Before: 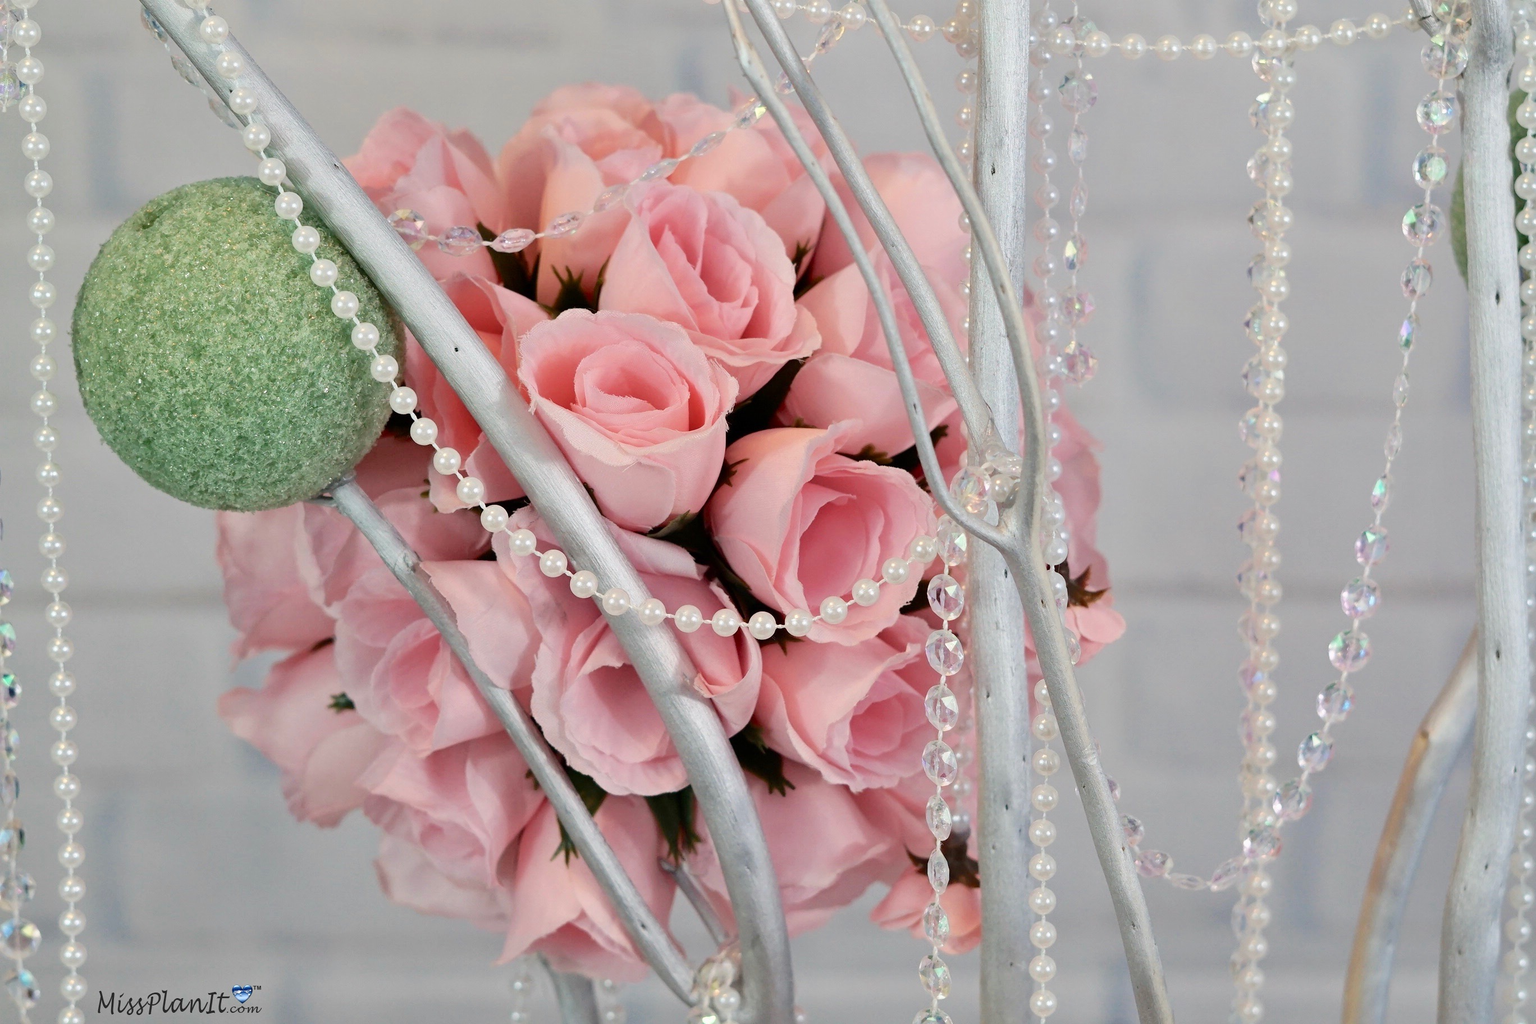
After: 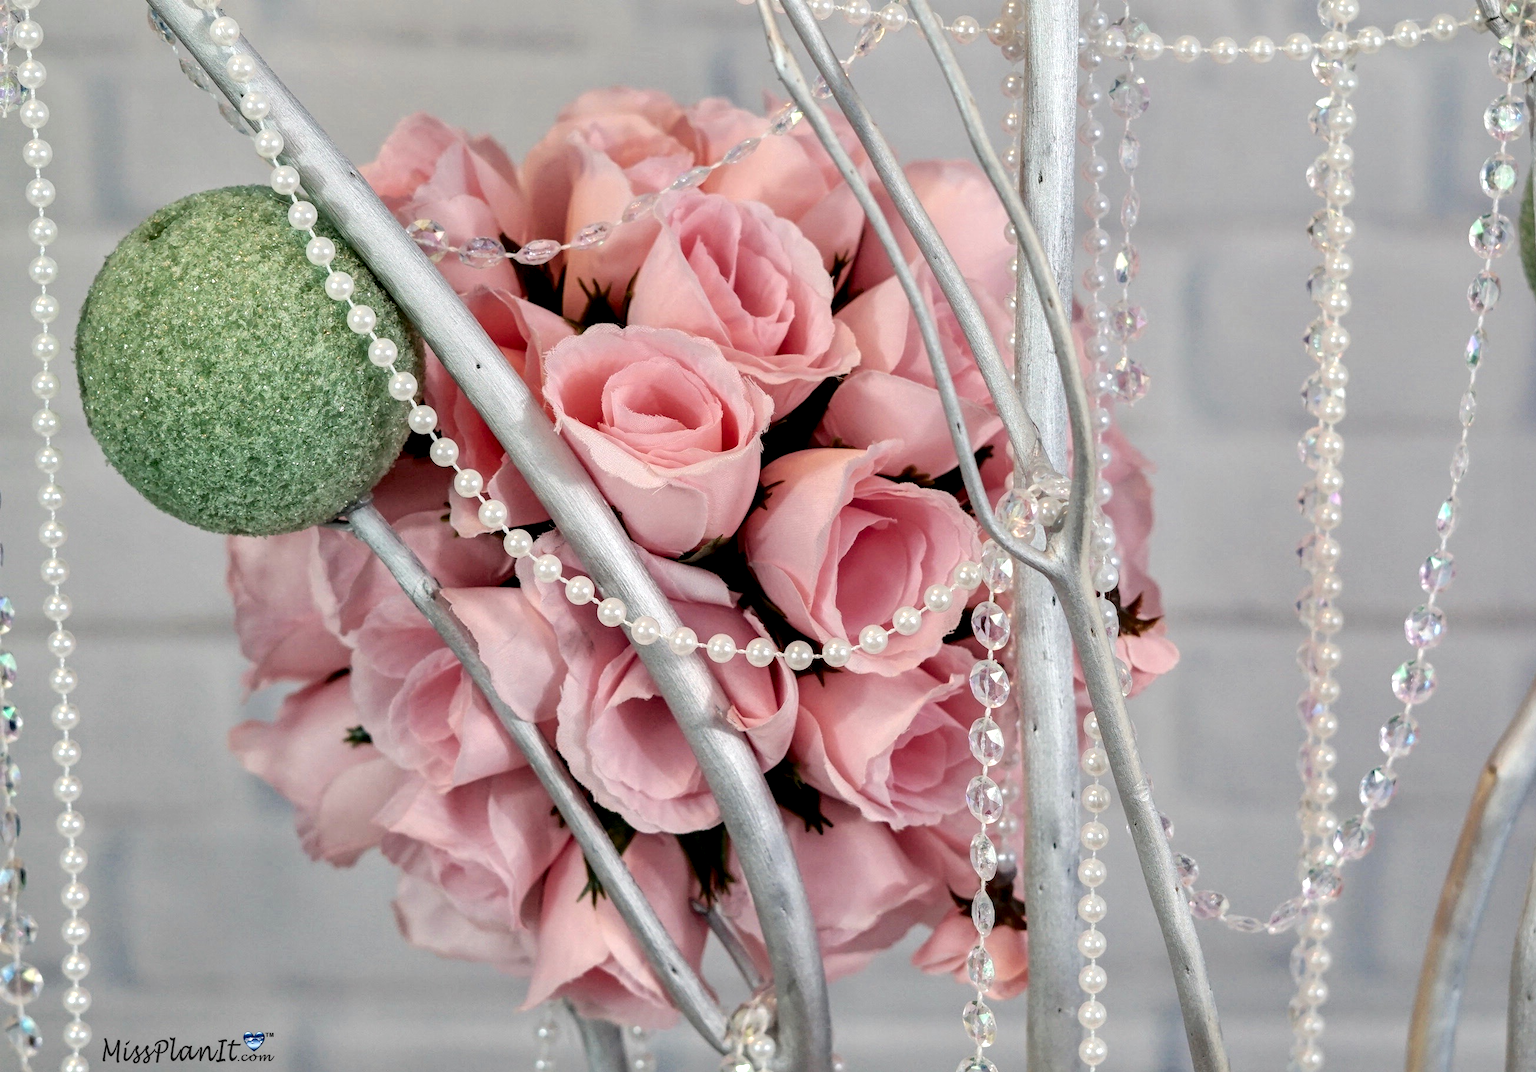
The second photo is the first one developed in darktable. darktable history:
crop: right 4.513%, bottom 0.025%
local contrast: highlights 60%, shadows 60%, detail 160%
